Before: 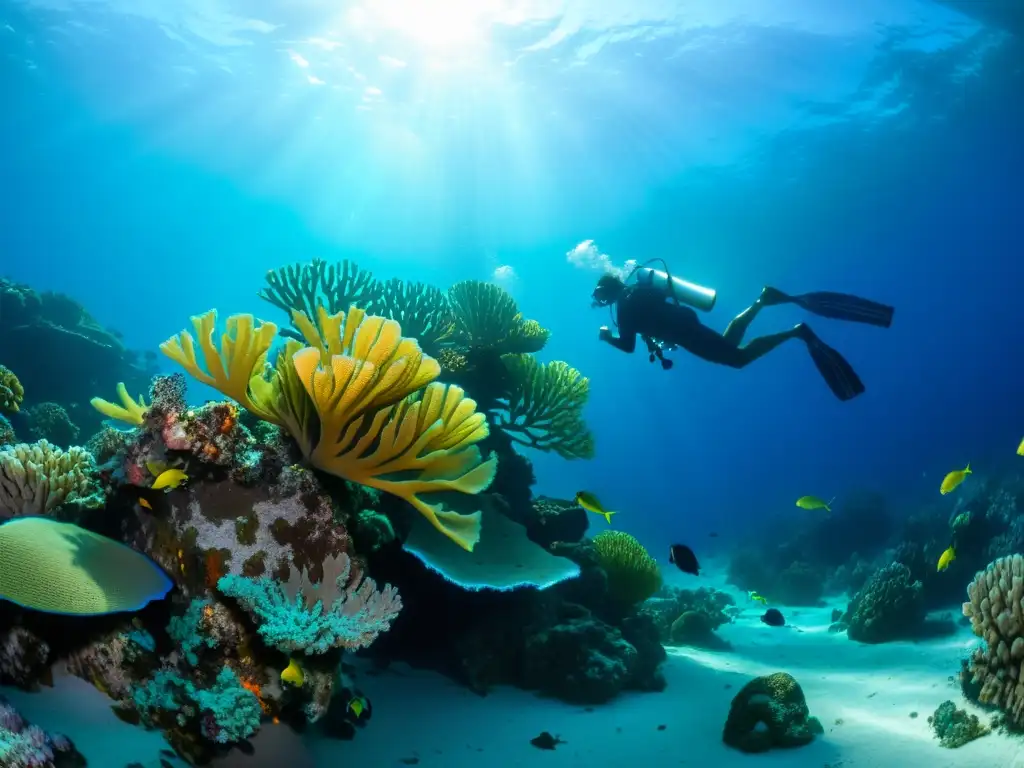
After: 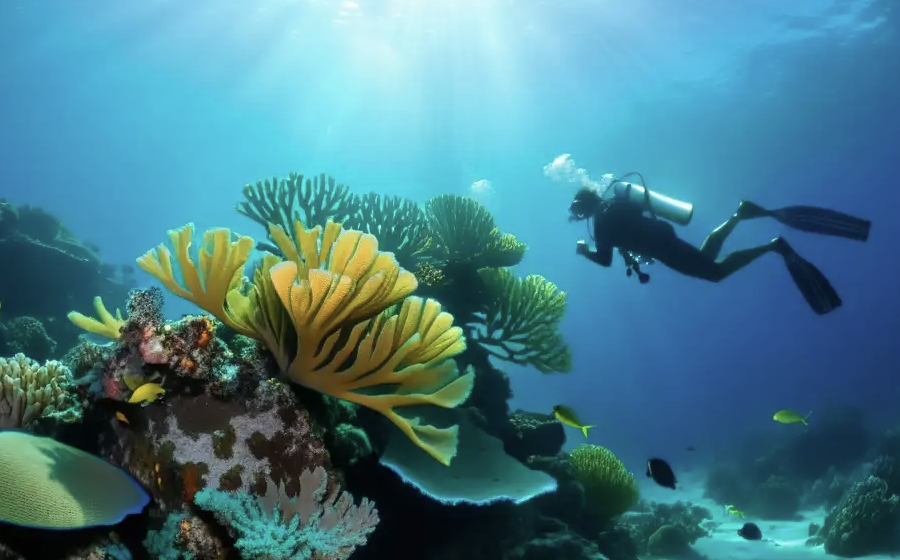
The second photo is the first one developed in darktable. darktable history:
crop and rotate: left 2.309%, top 11.257%, right 9.729%, bottom 15.796%
shadows and highlights: radius 335.25, shadows 63.79, highlights 5.46, compress 87.81%, soften with gaussian
color correction: highlights b* 0.004, saturation 0.787
